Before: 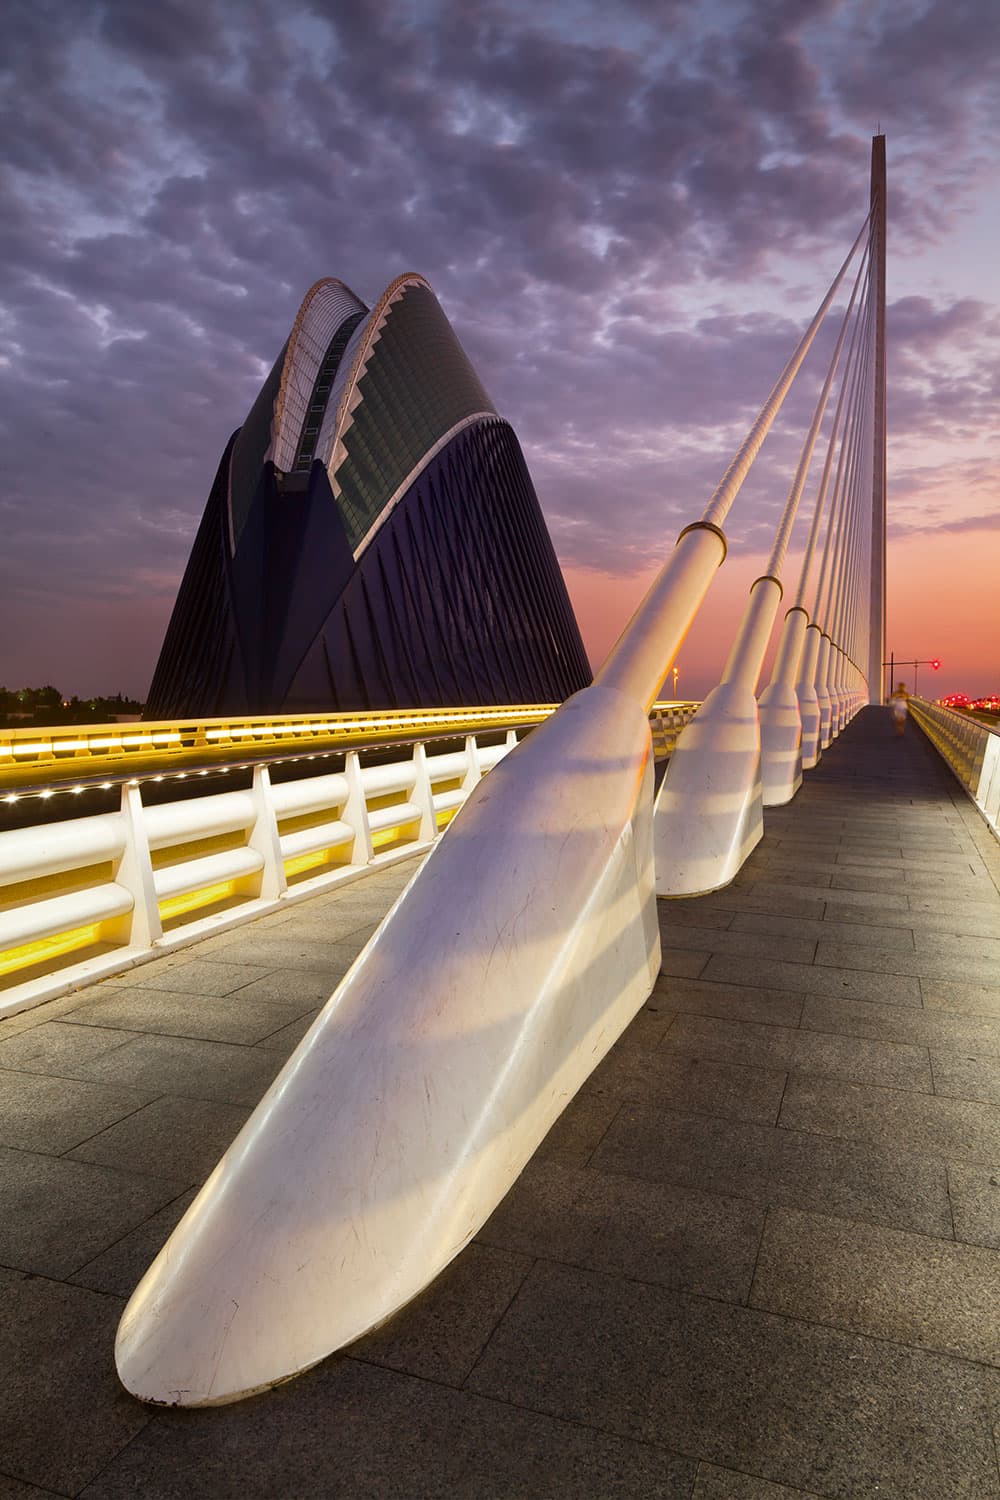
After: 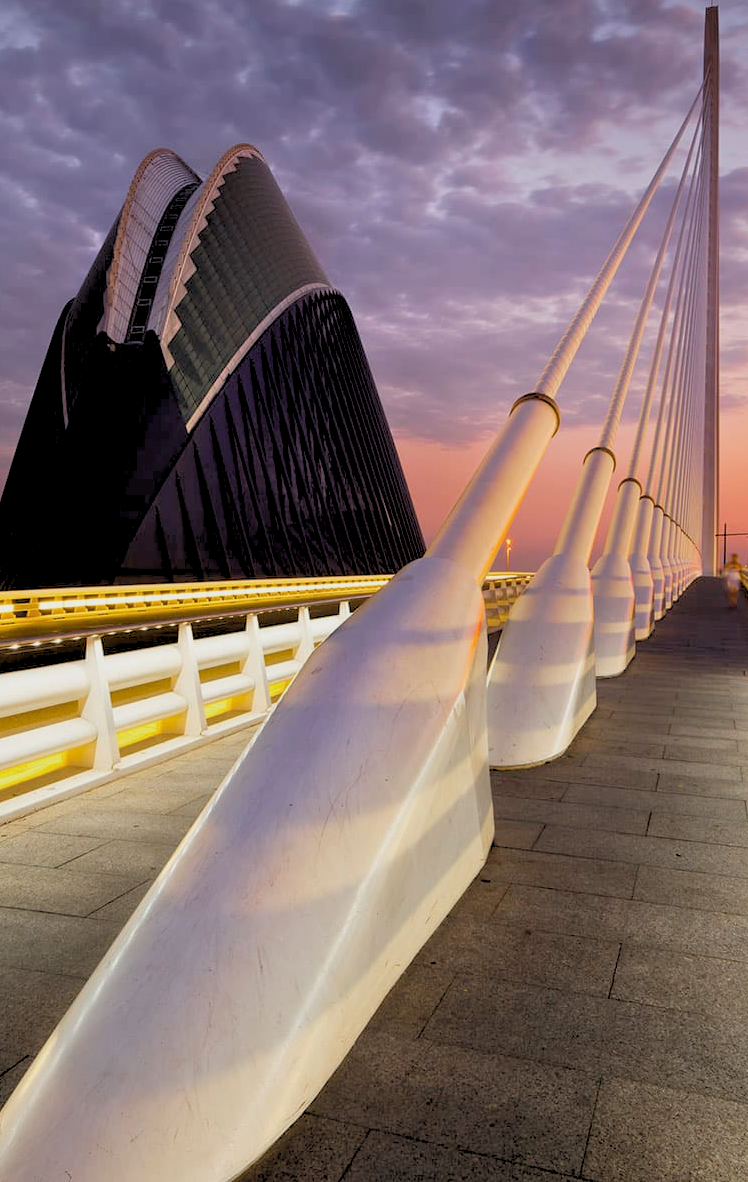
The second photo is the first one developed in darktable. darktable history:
rgb levels: preserve colors sum RGB, levels [[0.038, 0.433, 0.934], [0, 0.5, 1], [0, 0.5, 1]]
crop: left 16.768%, top 8.653%, right 8.362%, bottom 12.485%
